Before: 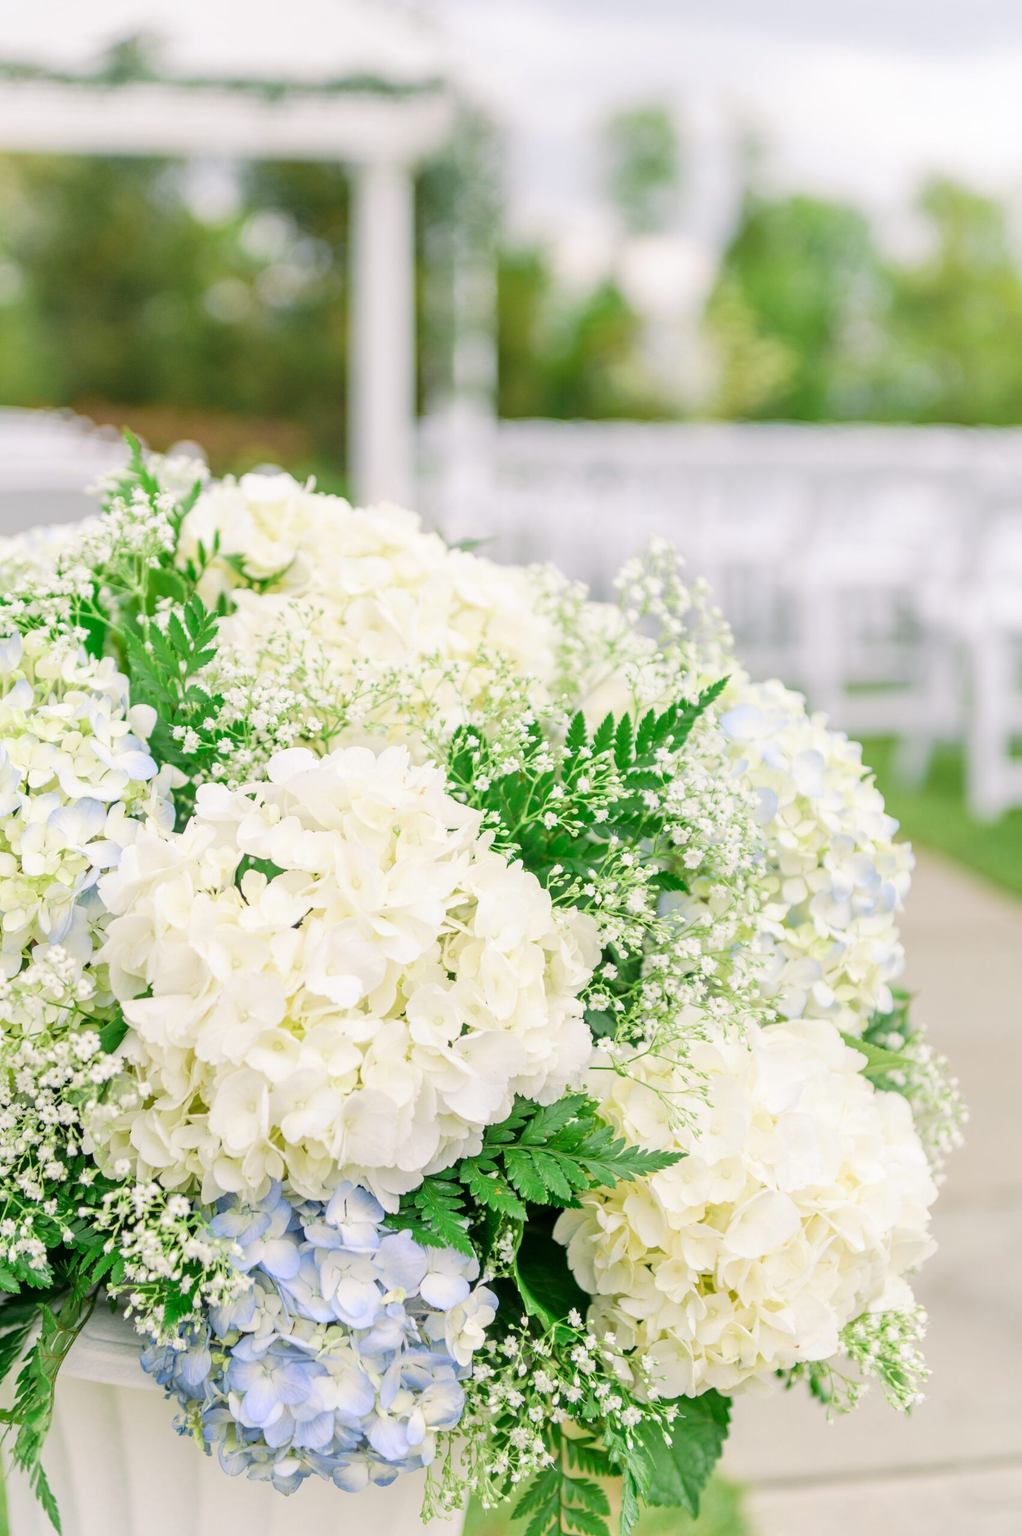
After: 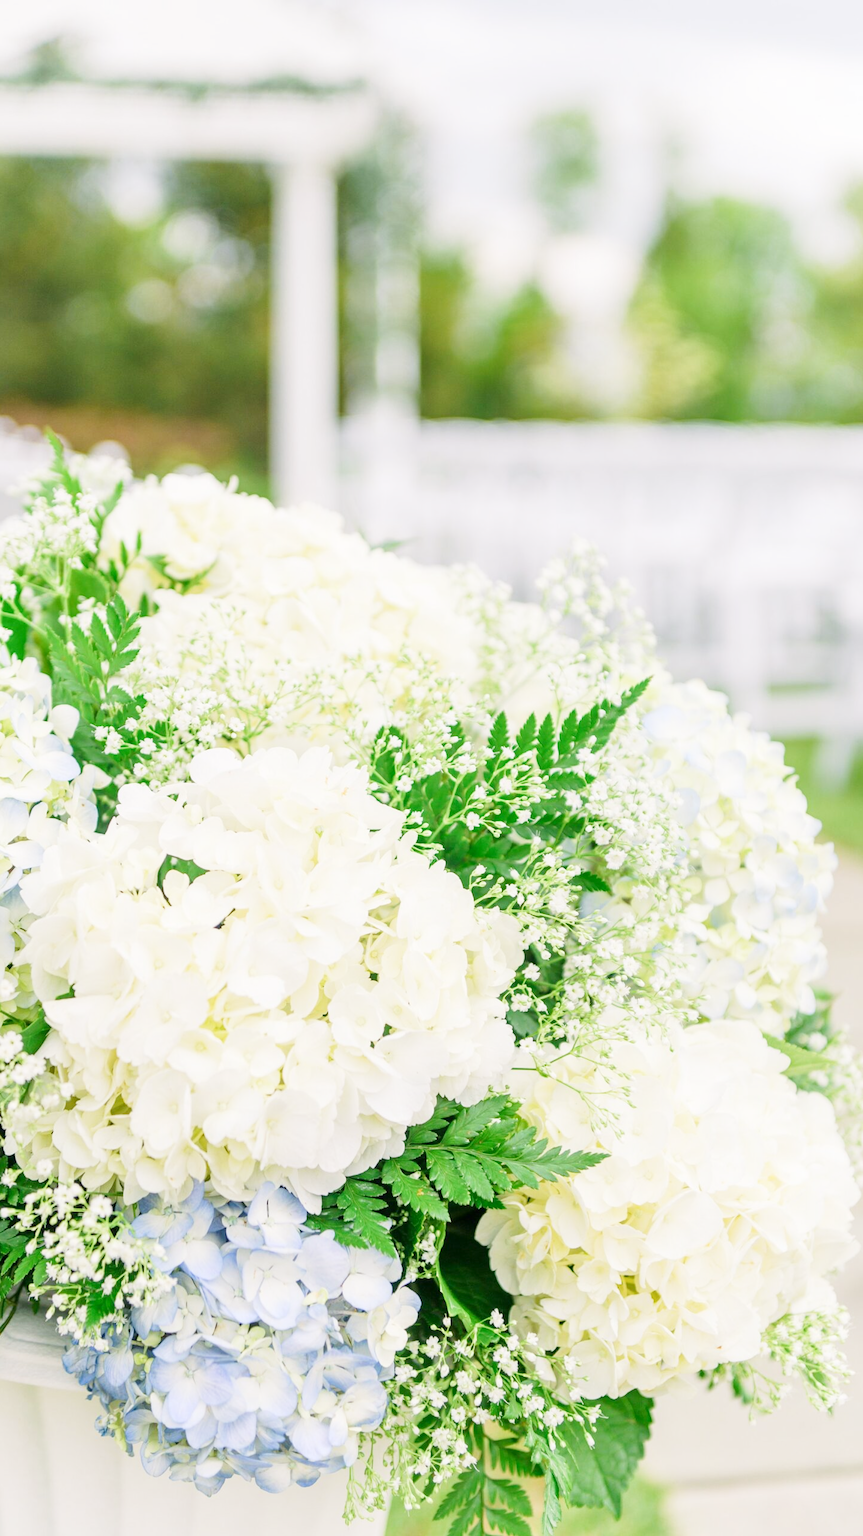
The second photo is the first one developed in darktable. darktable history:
crop: left 7.668%, right 7.845%
base curve: curves: ch0 [(0, 0) (0.204, 0.334) (0.55, 0.733) (1, 1)], preserve colors none
